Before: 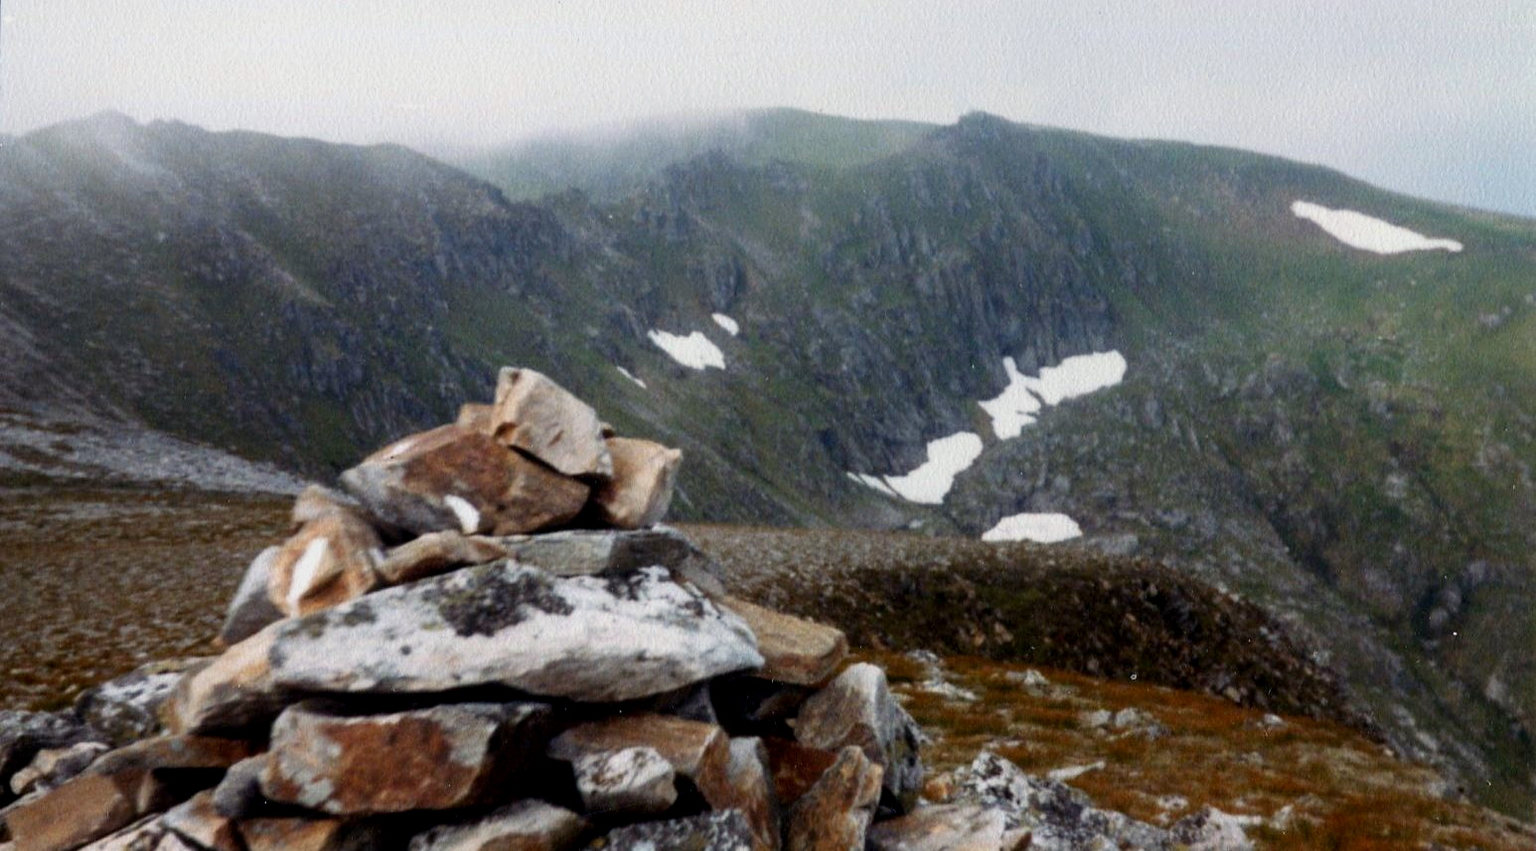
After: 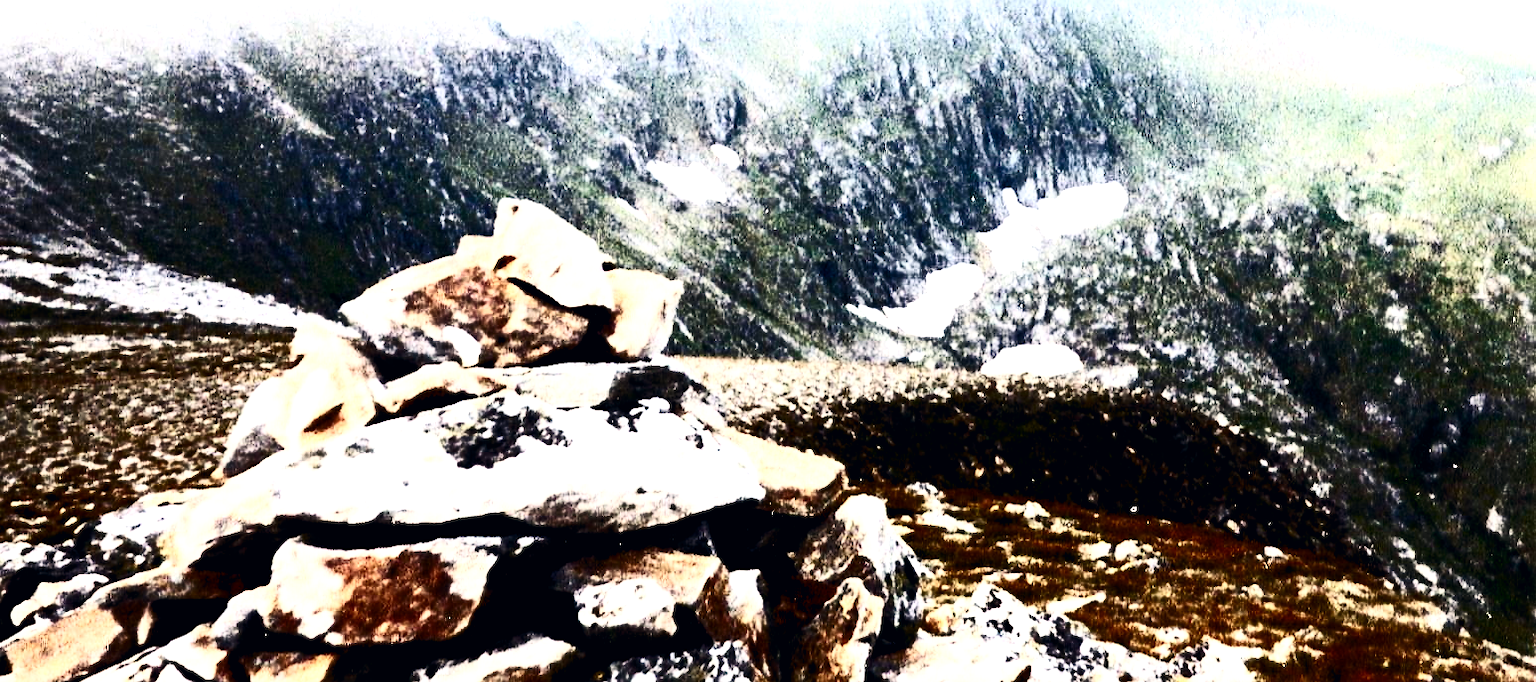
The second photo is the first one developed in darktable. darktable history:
crop and rotate: top 19.786%
contrast brightness saturation: contrast 0.934, brightness 0.202
sharpen: amount 0.211
color correction: highlights a* 2.83, highlights b* 5, shadows a* -1.8, shadows b* -4.96, saturation 0.771
base curve: curves: ch0 [(0, 0.003) (0.001, 0.002) (0.006, 0.004) (0.02, 0.022) (0.048, 0.086) (0.094, 0.234) (0.162, 0.431) (0.258, 0.629) (0.385, 0.8) (0.548, 0.918) (0.751, 0.988) (1, 1)], preserve colors none
levels: levels [0.016, 0.484, 0.953]
